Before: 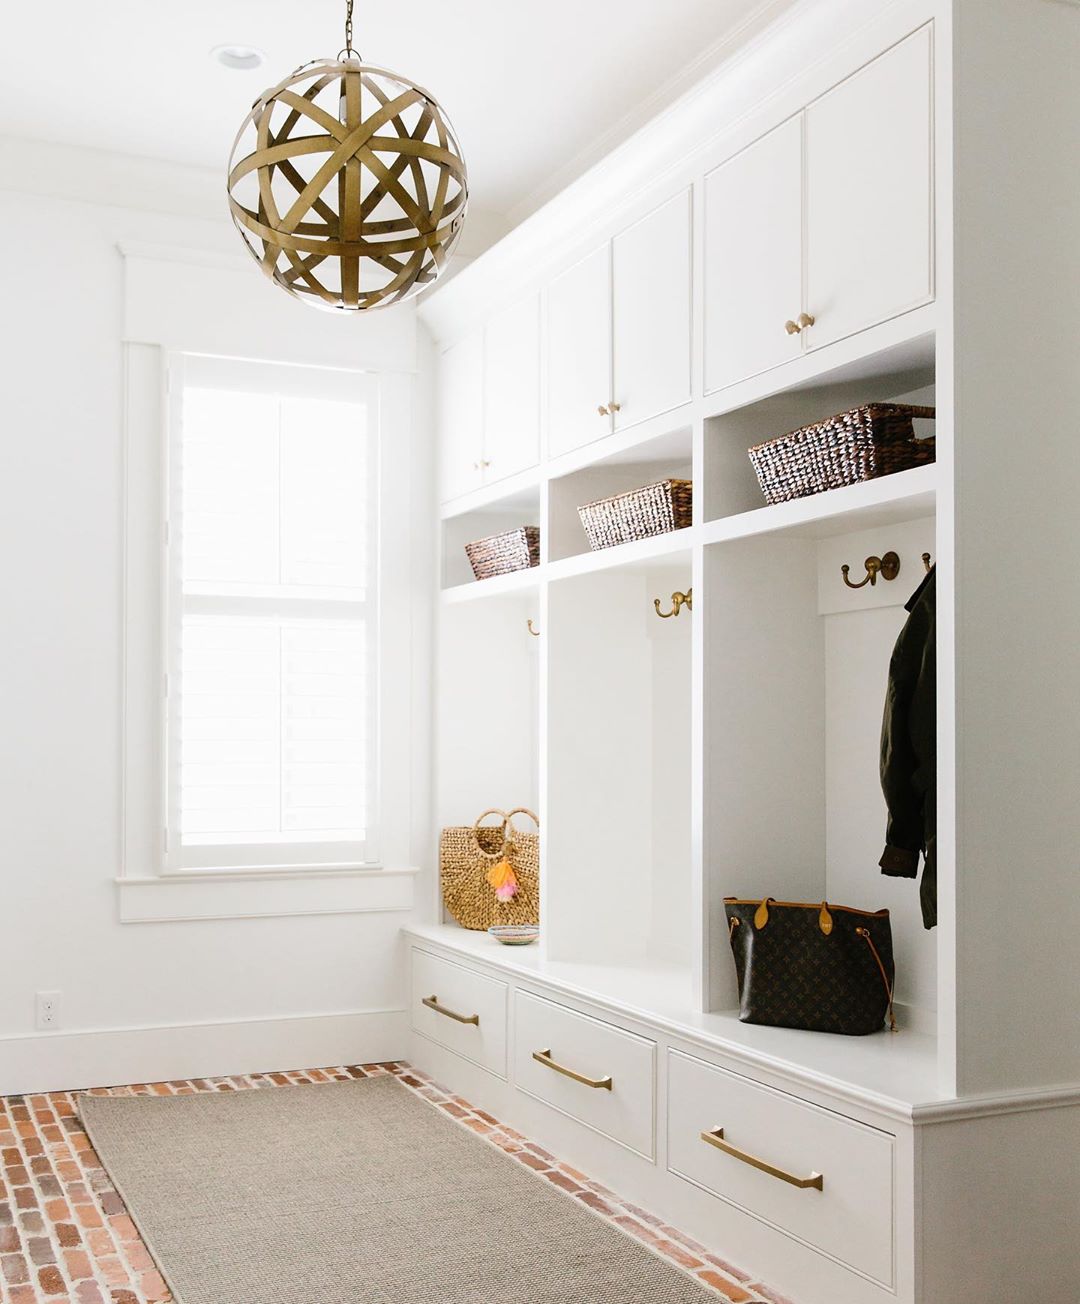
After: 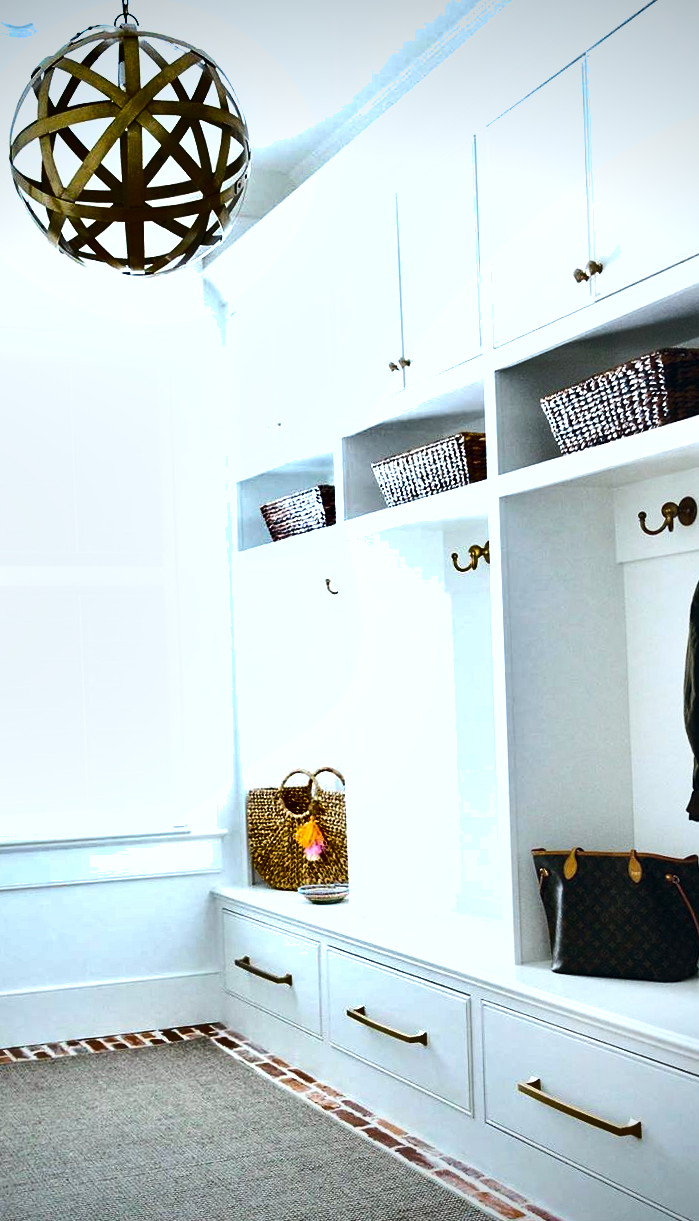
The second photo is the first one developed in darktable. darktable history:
tone equalizer: -8 EV 0.001 EV, -7 EV -0.002 EV, -6 EV 0.002 EV, -5 EV -0.03 EV, -4 EV -0.116 EV, -3 EV -0.169 EV, -2 EV 0.24 EV, -1 EV 0.702 EV, +0 EV 0.493 EV
color calibration: illuminant F (fluorescent), F source F9 (Cool White Deluxe 4150 K) – high CRI, x 0.374, y 0.373, temperature 4158.34 K
vignetting: fall-off start 88.53%, fall-off radius 44.2%, saturation 0.376, width/height ratio 1.161
shadows and highlights: radius 100.41, shadows 50.55, highlights -64.36, highlights color adjustment 49.82%, soften with gaussian
contrast brightness saturation: contrast 0.08, saturation 0.02
color correction: highlights a* 0.207, highlights b* 2.7, shadows a* -0.874, shadows b* -4.78
crop and rotate: left 17.732%, right 15.423%
rotate and perspective: rotation -2.12°, lens shift (vertical) 0.009, lens shift (horizontal) -0.008, automatic cropping original format, crop left 0.036, crop right 0.964, crop top 0.05, crop bottom 0.959
